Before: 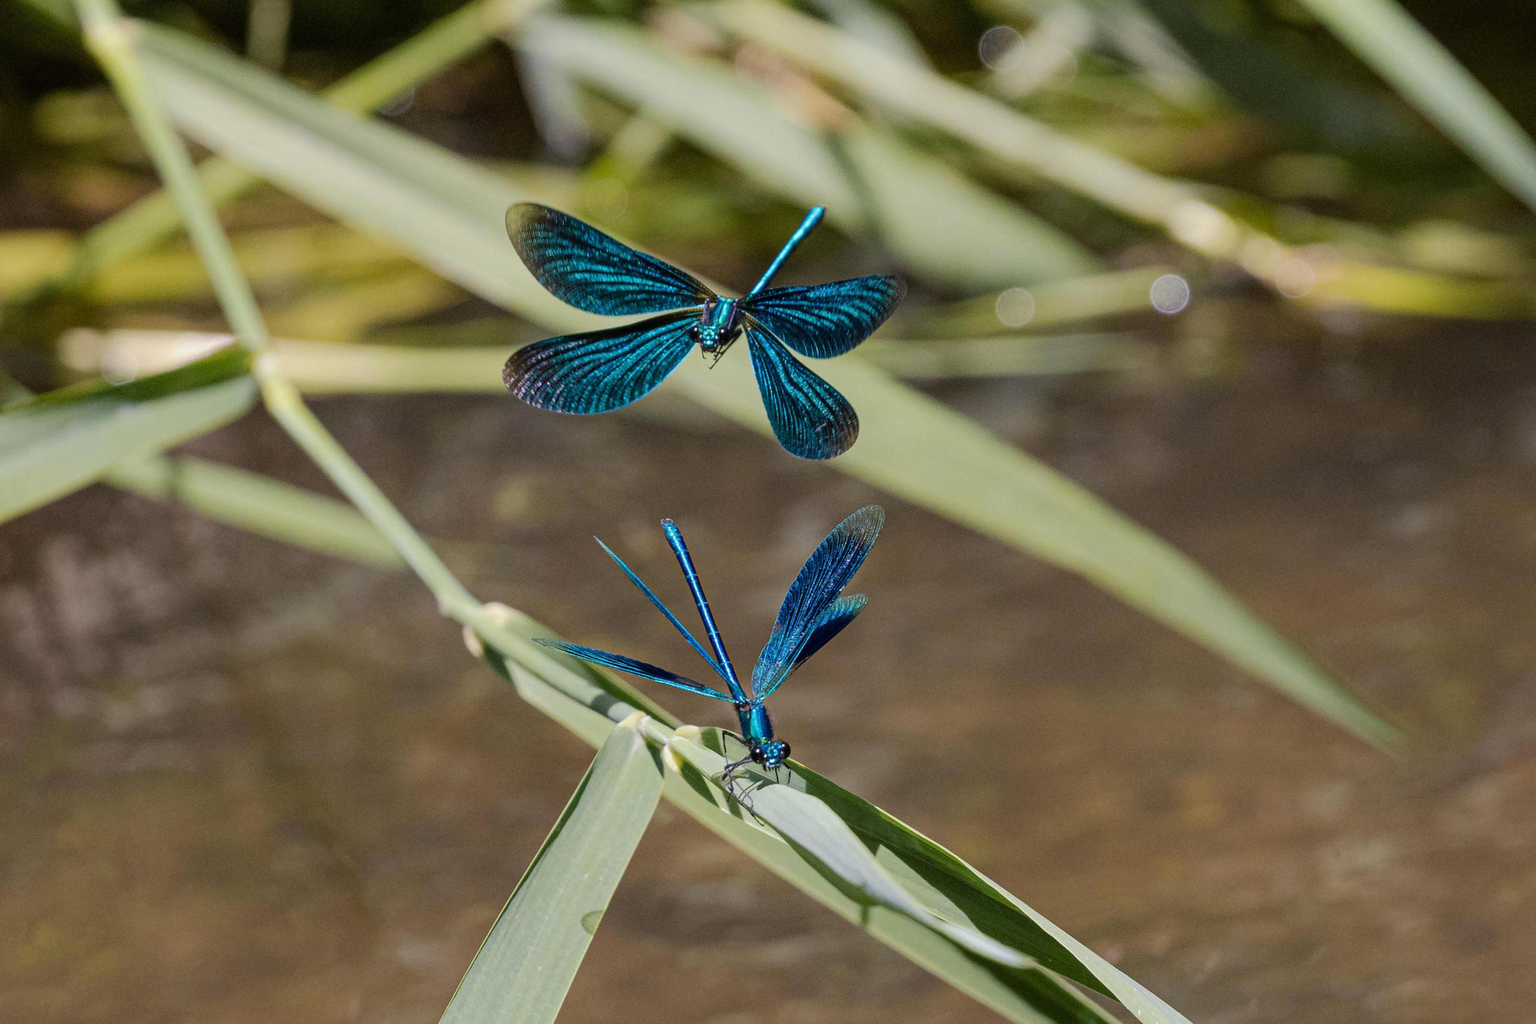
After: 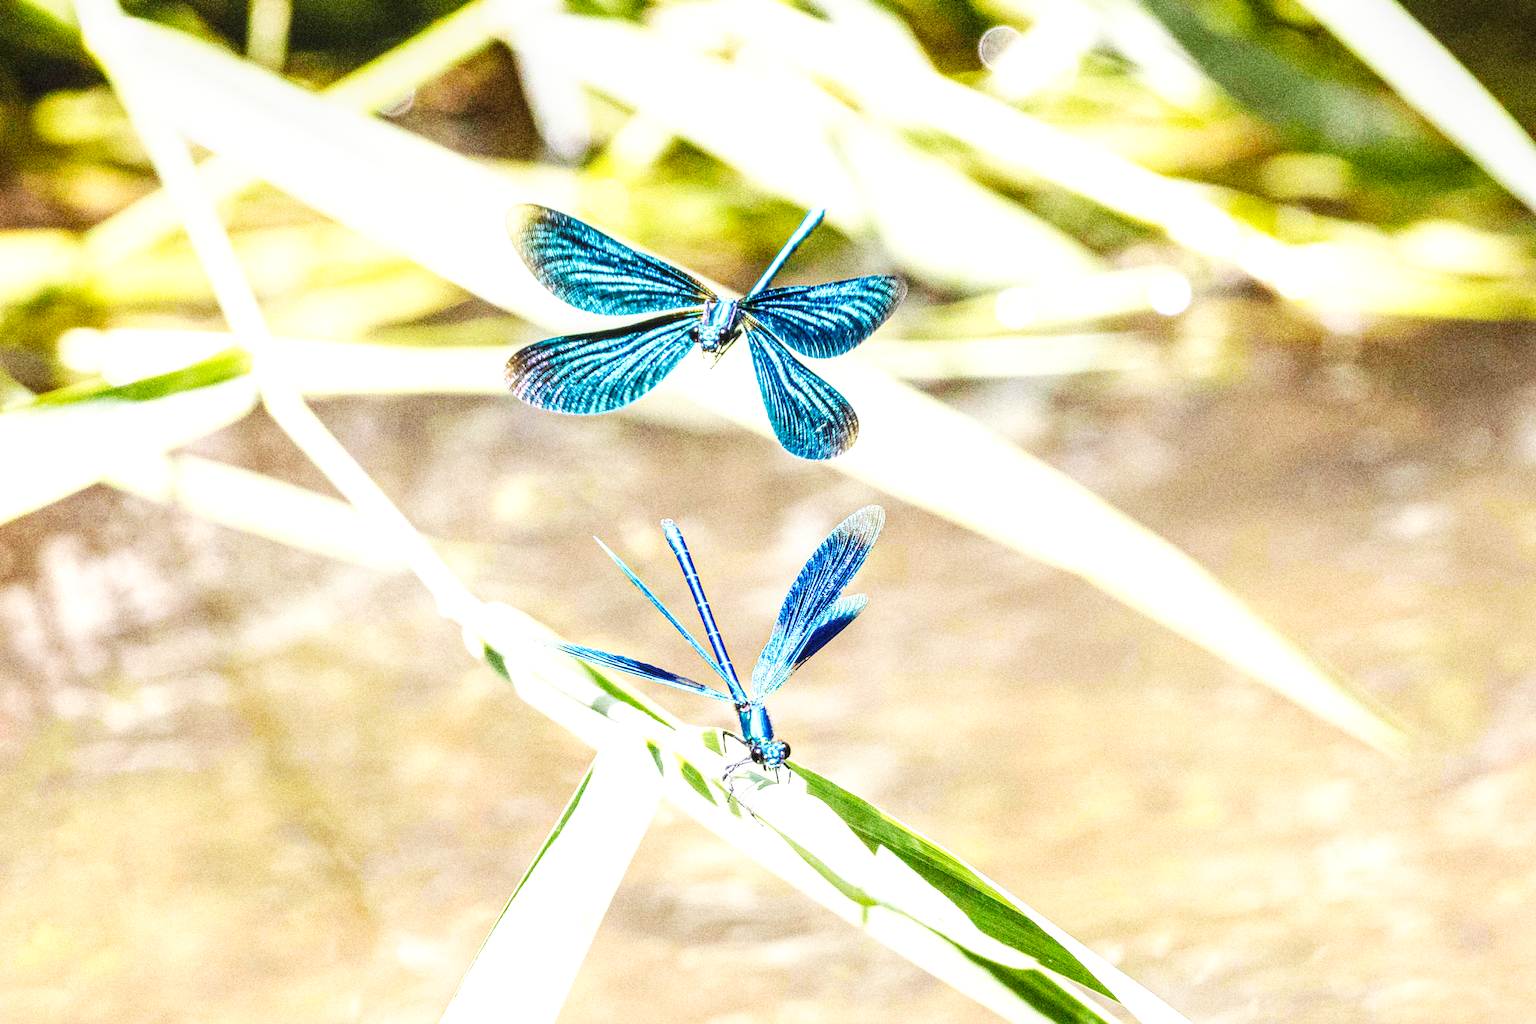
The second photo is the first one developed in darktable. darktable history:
local contrast: on, module defaults
exposure: black level correction 0, exposure 1.752 EV, compensate exposure bias true, compensate highlight preservation false
base curve: curves: ch0 [(0, 0) (0.007, 0.004) (0.027, 0.03) (0.046, 0.07) (0.207, 0.54) (0.442, 0.872) (0.673, 0.972) (1, 1)], preserve colors none
